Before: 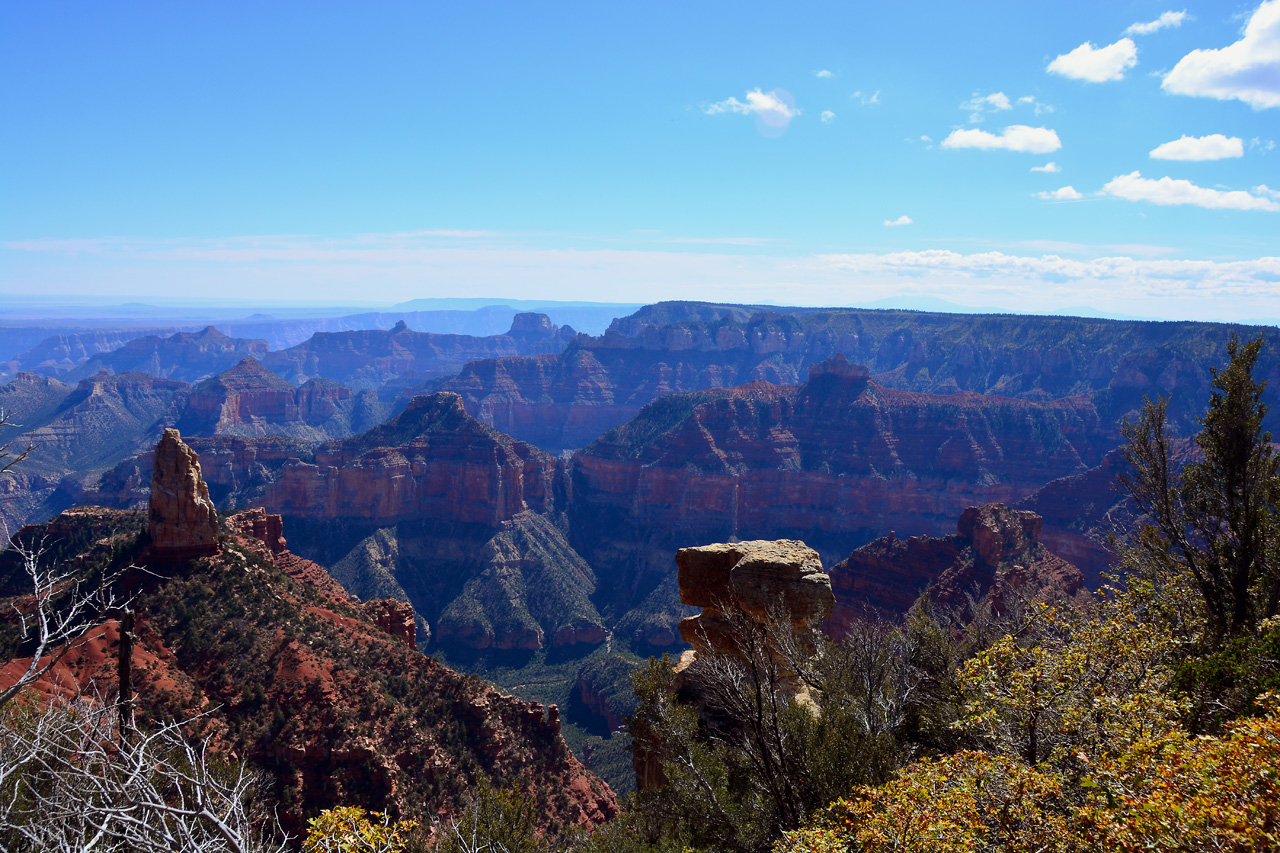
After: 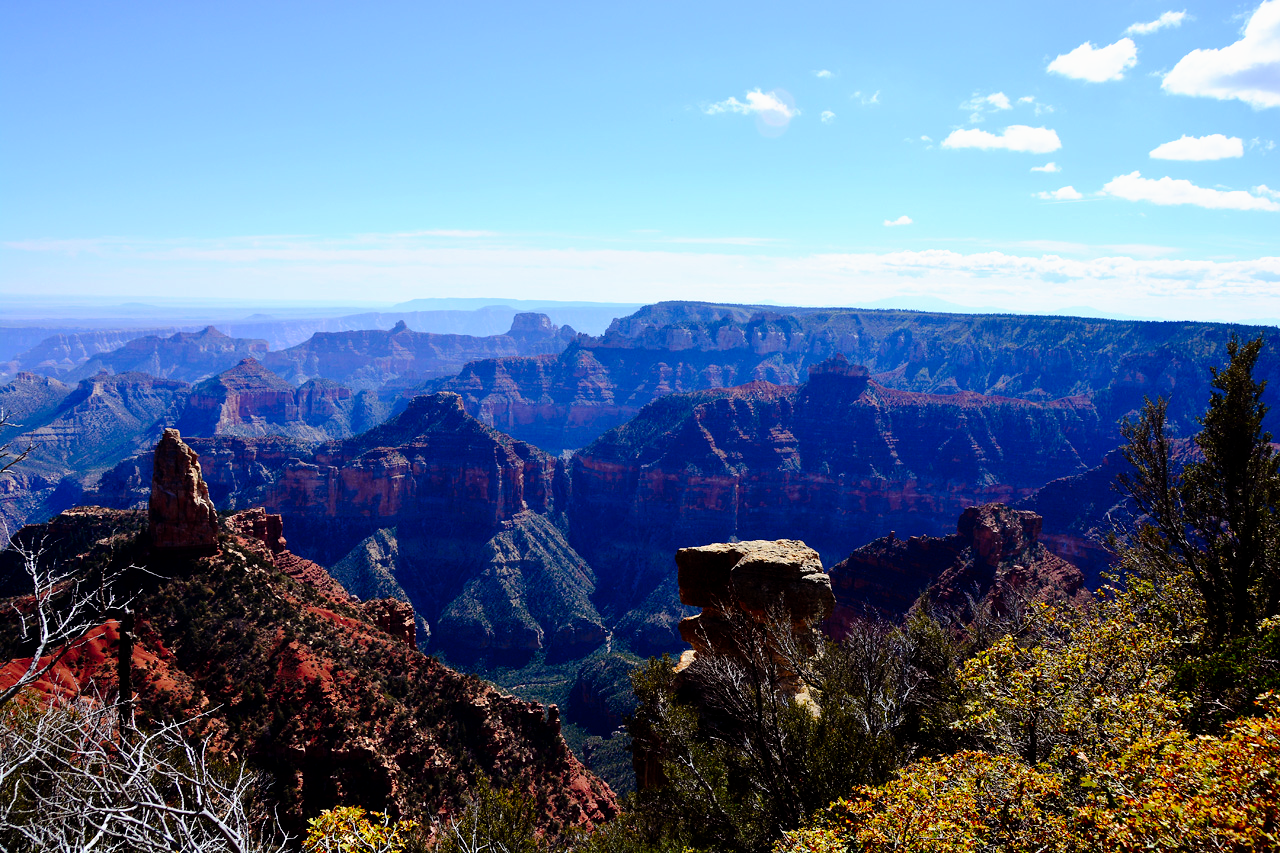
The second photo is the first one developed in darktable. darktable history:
tone curve: curves: ch0 [(0, 0) (0.003, 0) (0.011, 0.001) (0.025, 0.001) (0.044, 0.003) (0.069, 0.009) (0.1, 0.018) (0.136, 0.032) (0.177, 0.074) (0.224, 0.13) (0.277, 0.218) (0.335, 0.321) (0.399, 0.425) (0.468, 0.523) (0.543, 0.617) (0.623, 0.708) (0.709, 0.789) (0.801, 0.873) (0.898, 0.967) (1, 1)], preserve colors none
